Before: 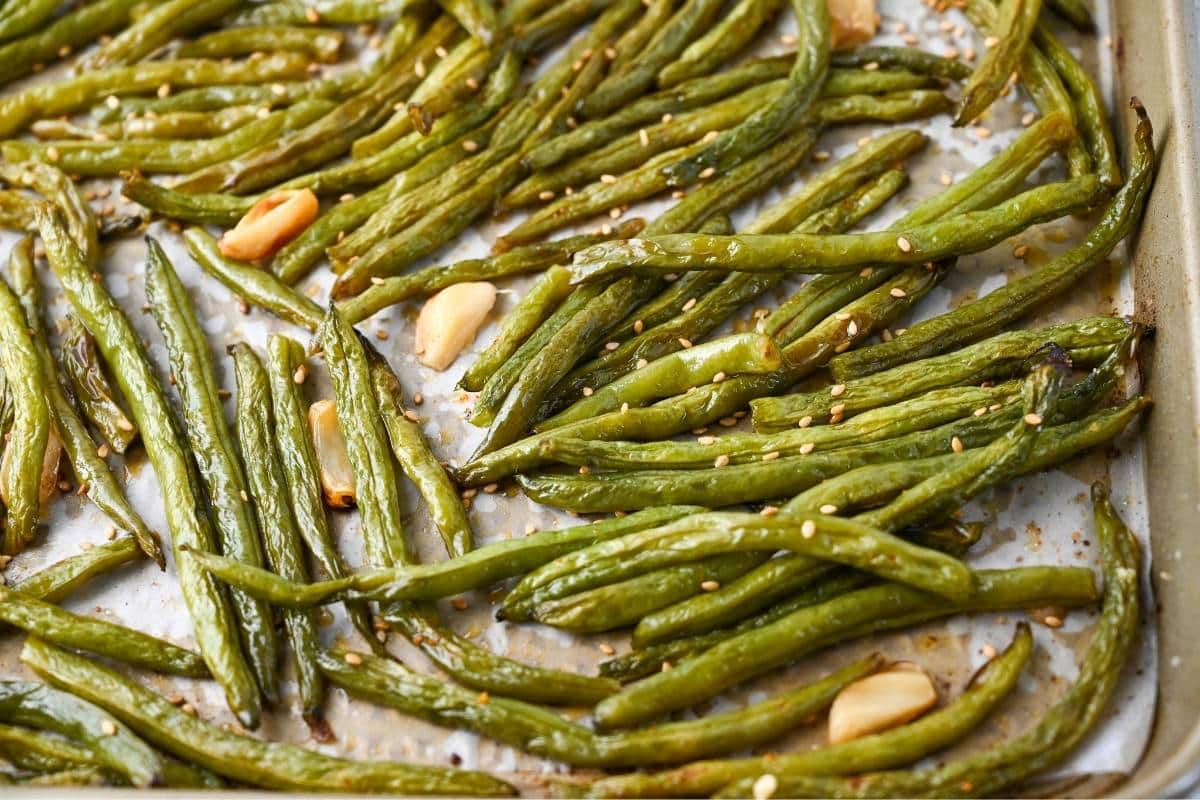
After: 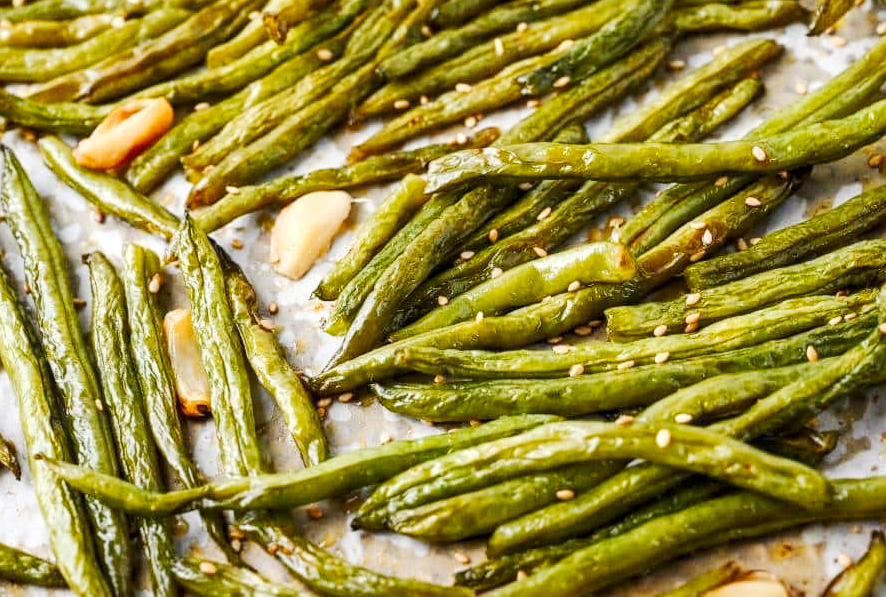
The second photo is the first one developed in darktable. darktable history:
crop and rotate: left 12.134%, top 11.432%, right 14.012%, bottom 13.888%
tone curve: curves: ch0 [(0, 0) (0.051, 0.03) (0.096, 0.071) (0.251, 0.234) (0.461, 0.515) (0.605, 0.692) (0.761, 0.824) (0.881, 0.907) (1, 0.984)]; ch1 [(0, 0) (0.1, 0.038) (0.318, 0.243) (0.399, 0.351) (0.478, 0.469) (0.499, 0.499) (0.534, 0.541) (0.567, 0.592) (0.601, 0.629) (0.666, 0.7) (1, 1)]; ch2 [(0, 0) (0.453, 0.45) (0.479, 0.483) (0.504, 0.499) (0.52, 0.519) (0.541, 0.559) (0.601, 0.622) (0.824, 0.815) (1, 1)], preserve colors none
exposure: exposure 0.084 EV, compensate highlight preservation false
local contrast: on, module defaults
